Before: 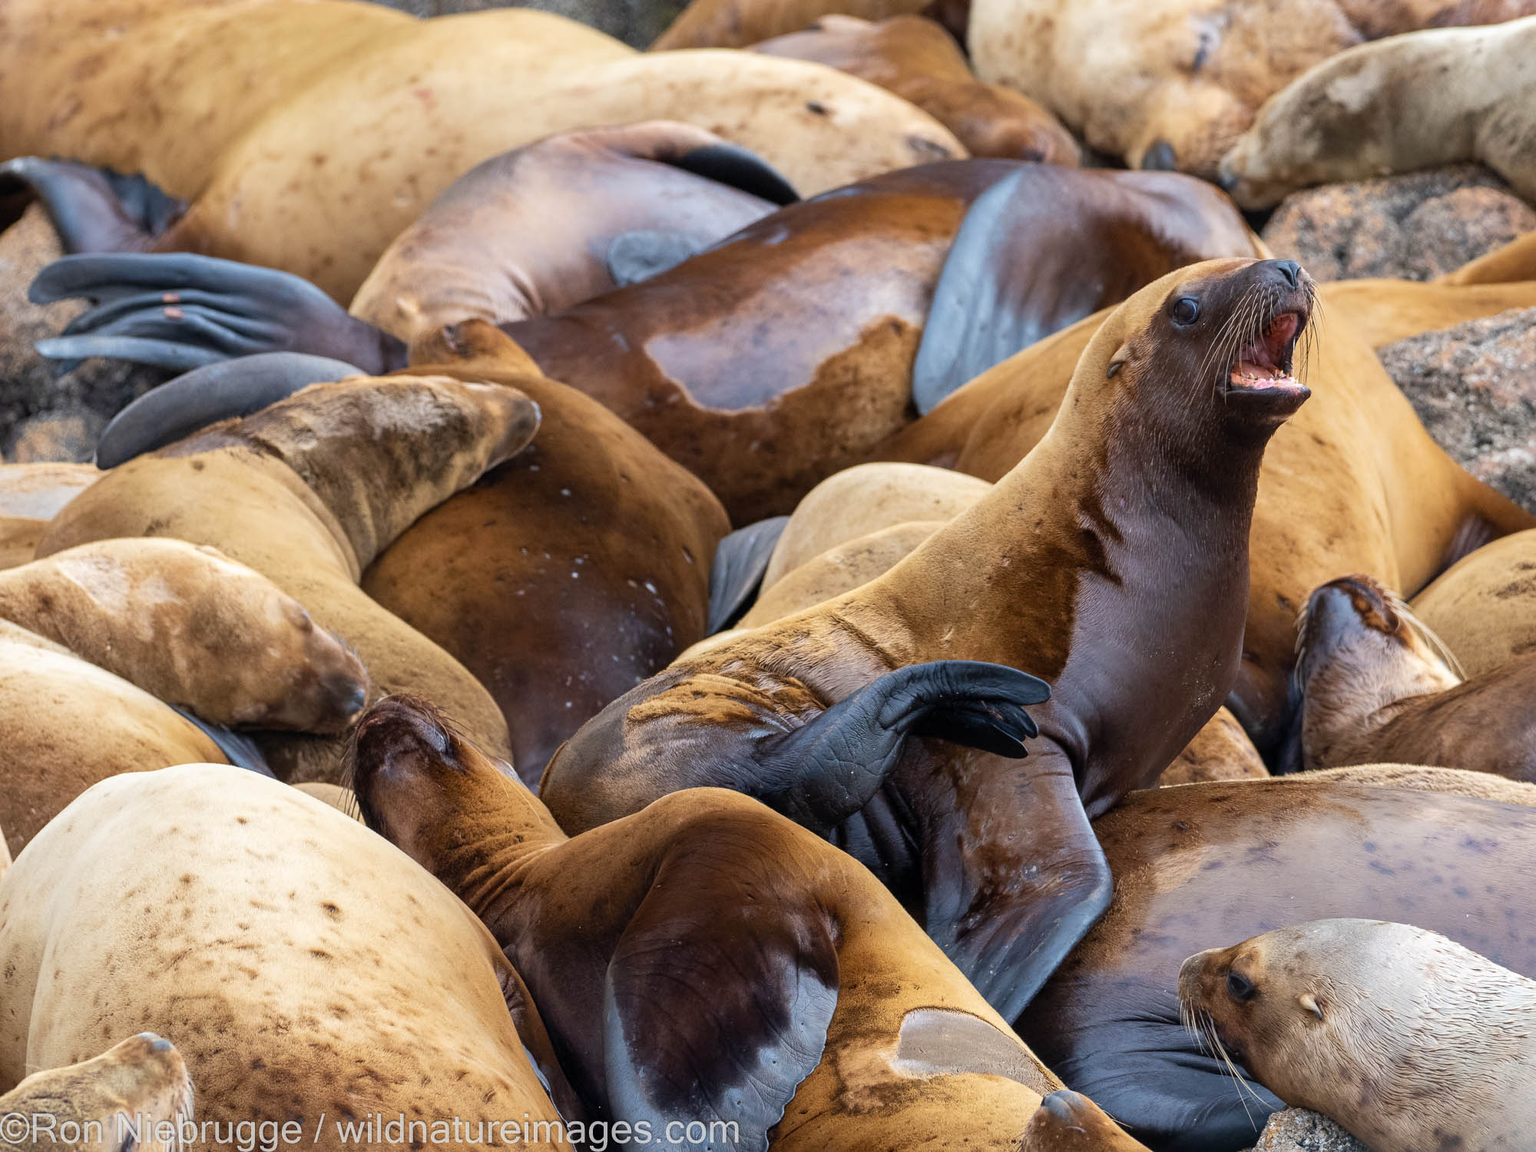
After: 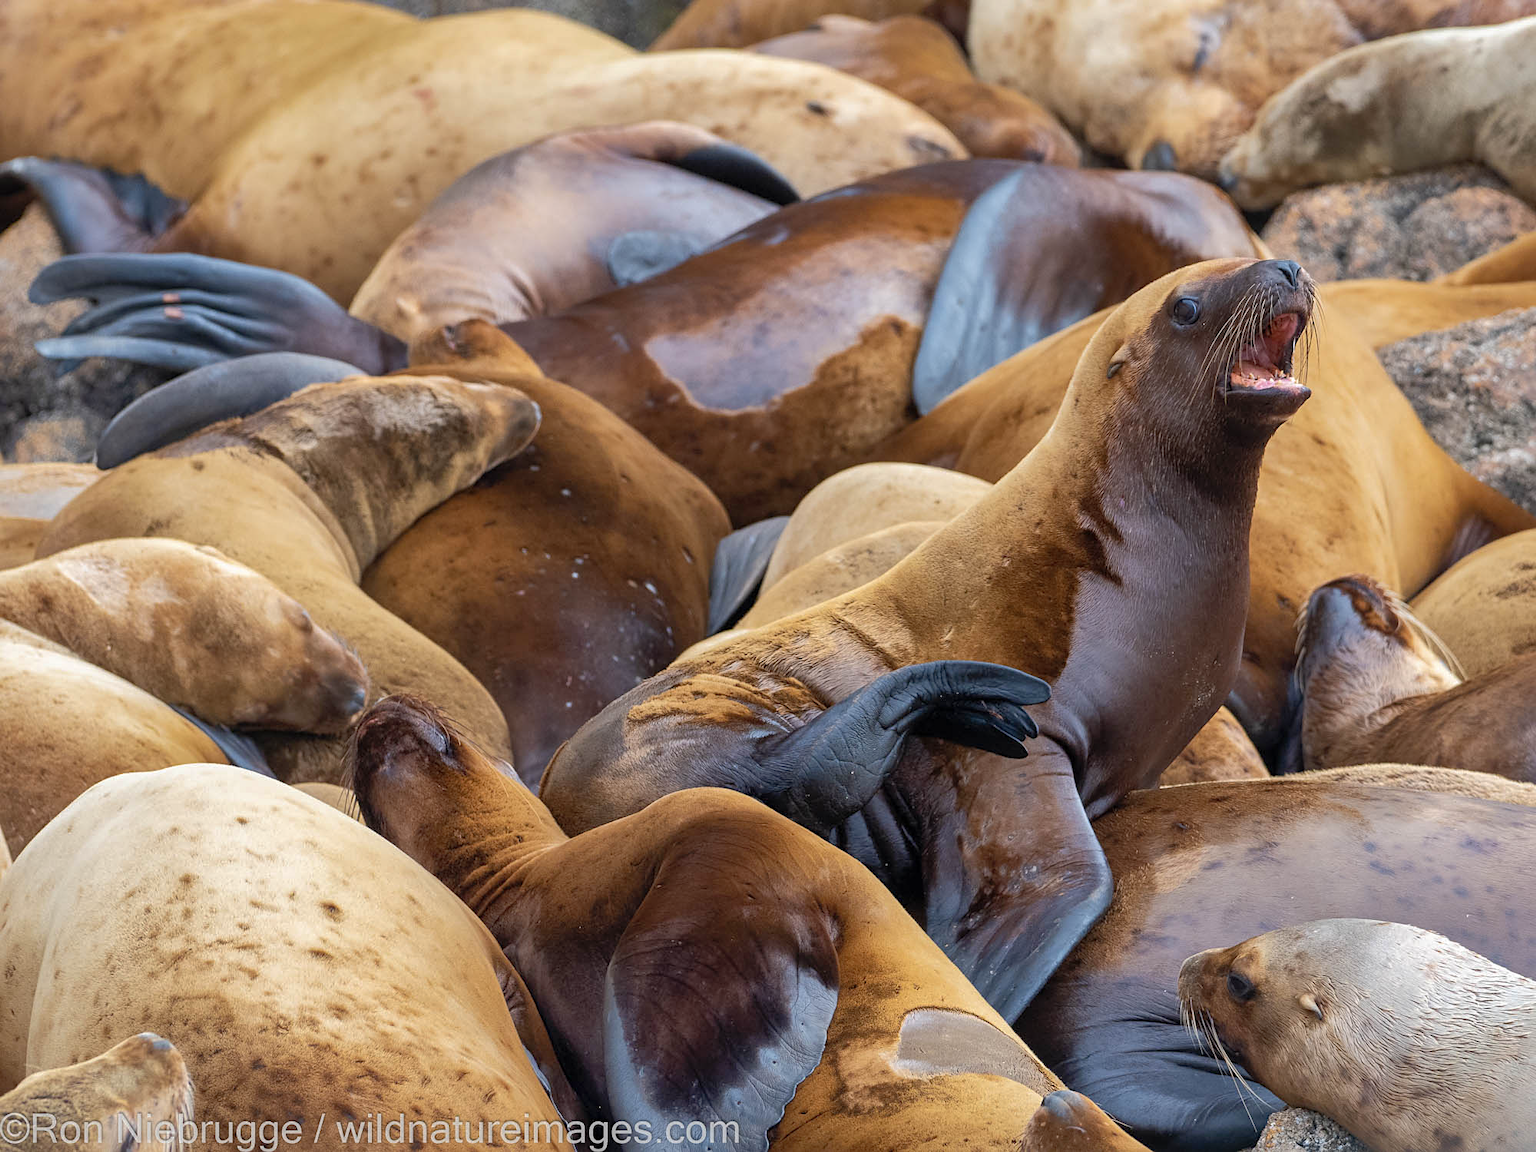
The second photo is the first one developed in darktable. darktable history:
sharpen: amount 0.214
shadows and highlights: on, module defaults
